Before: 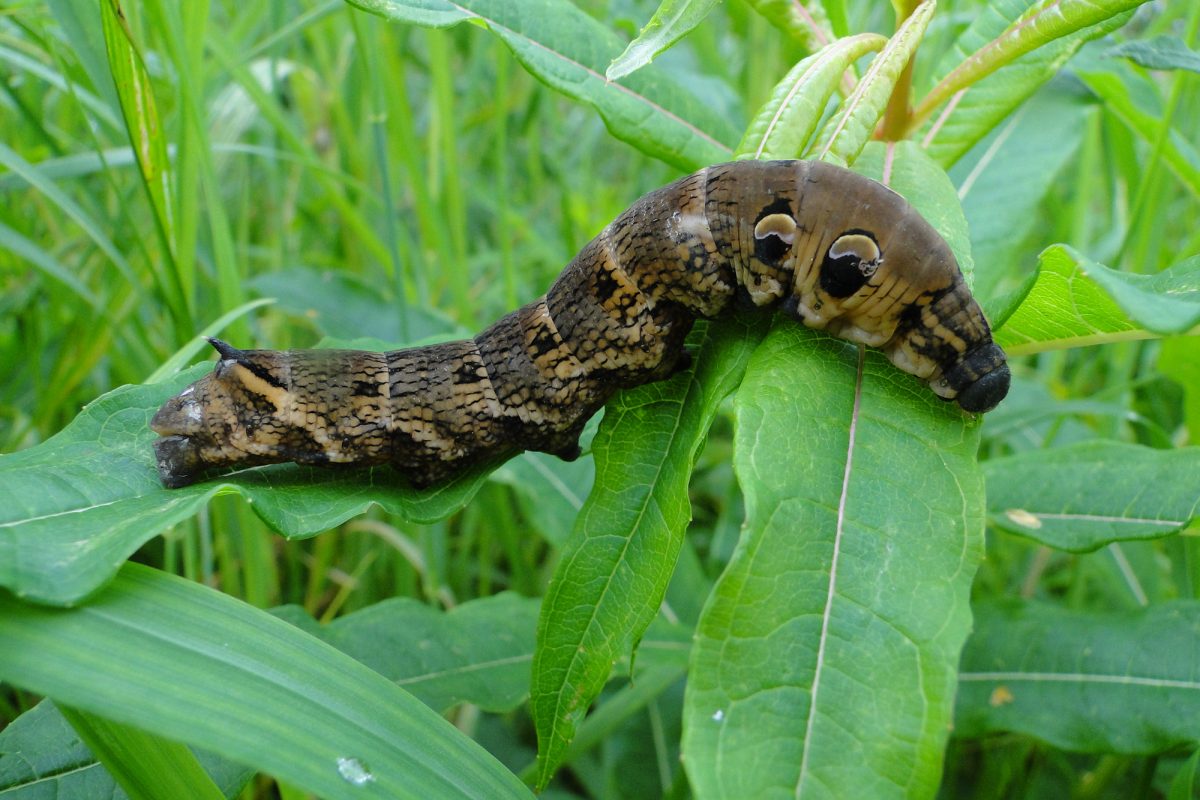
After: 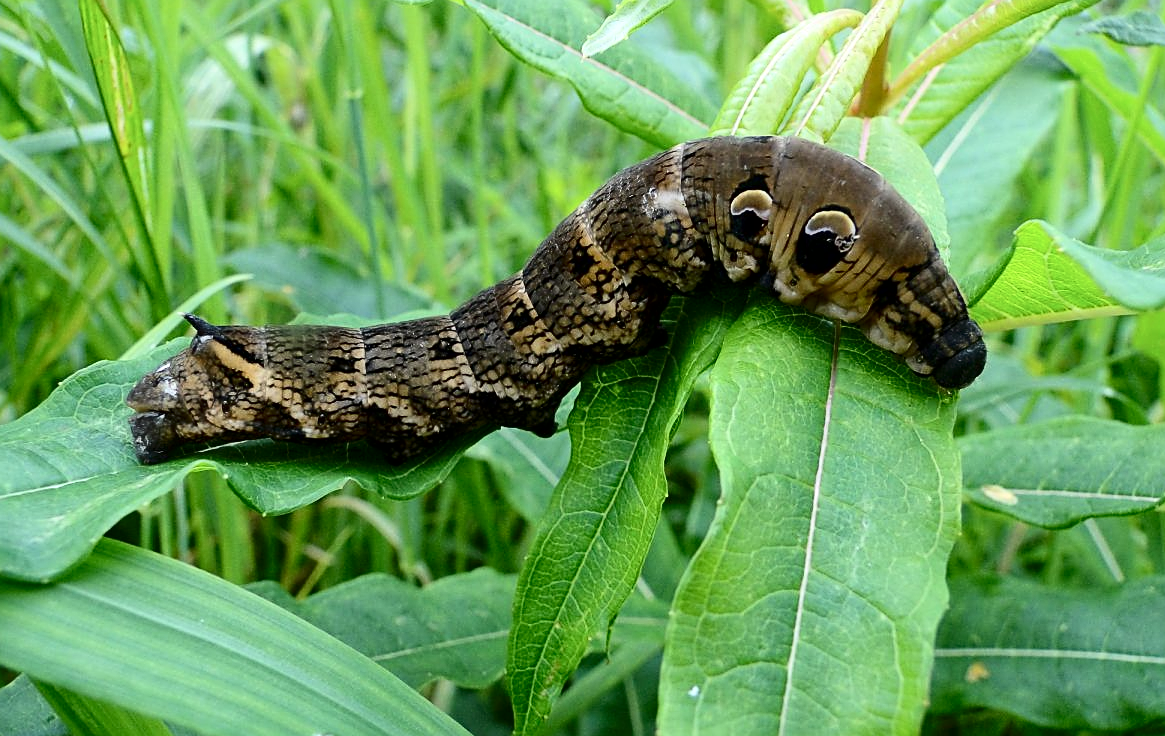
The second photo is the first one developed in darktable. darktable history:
exposure: compensate highlight preservation false
contrast brightness saturation: contrast 0.282
local contrast: mode bilateral grid, contrast 19, coarseness 50, detail 120%, midtone range 0.2
sharpen: amount 0.588
crop: left 2.081%, top 3.024%, right 0.808%, bottom 4.974%
